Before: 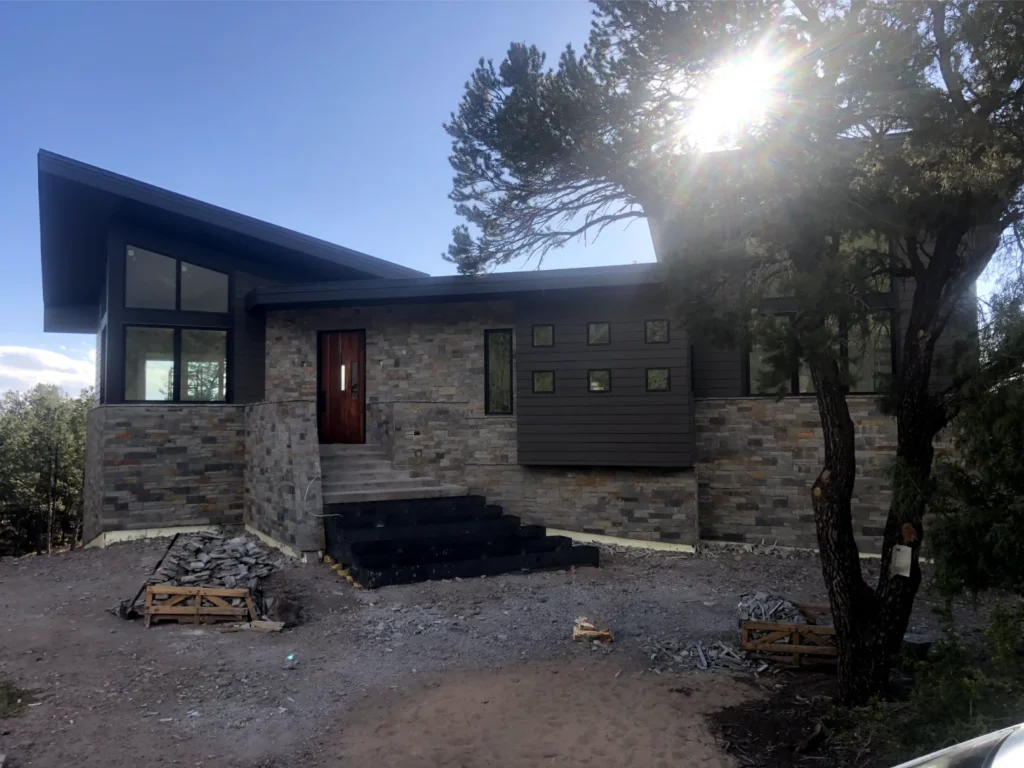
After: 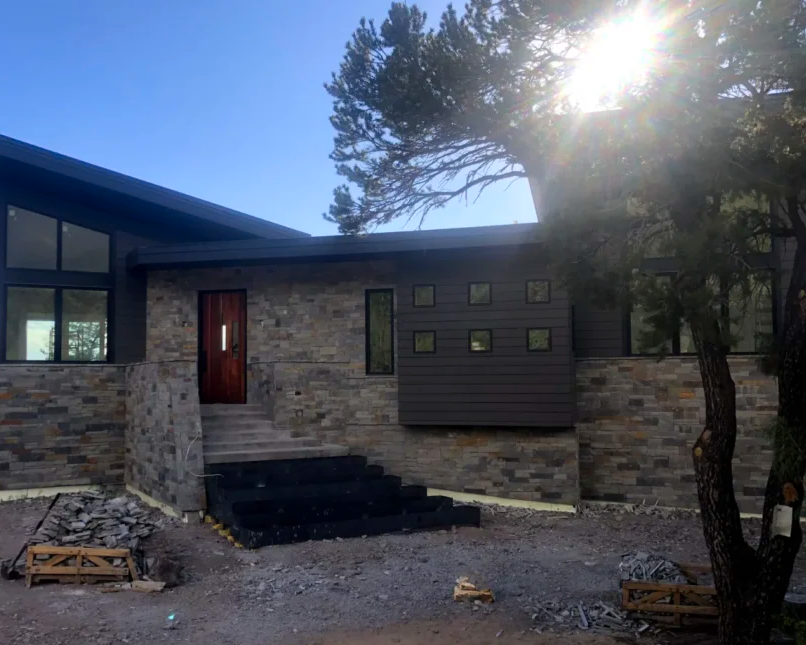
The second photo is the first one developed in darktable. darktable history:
color correction: highlights b* 0.055, saturation 1.35
crop: left 11.626%, top 5.25%, right 9.598%, bottom 10.65%
